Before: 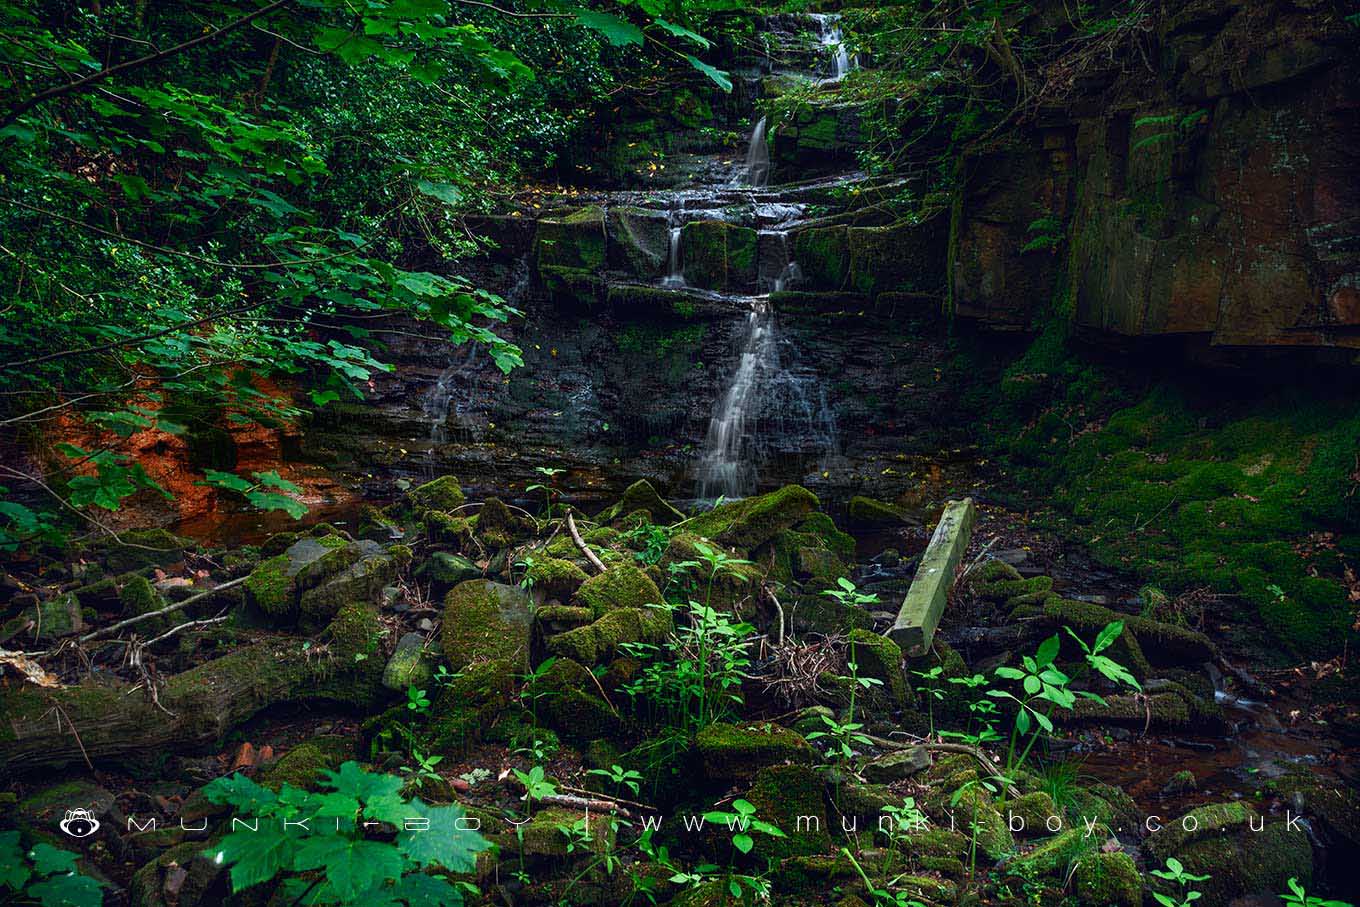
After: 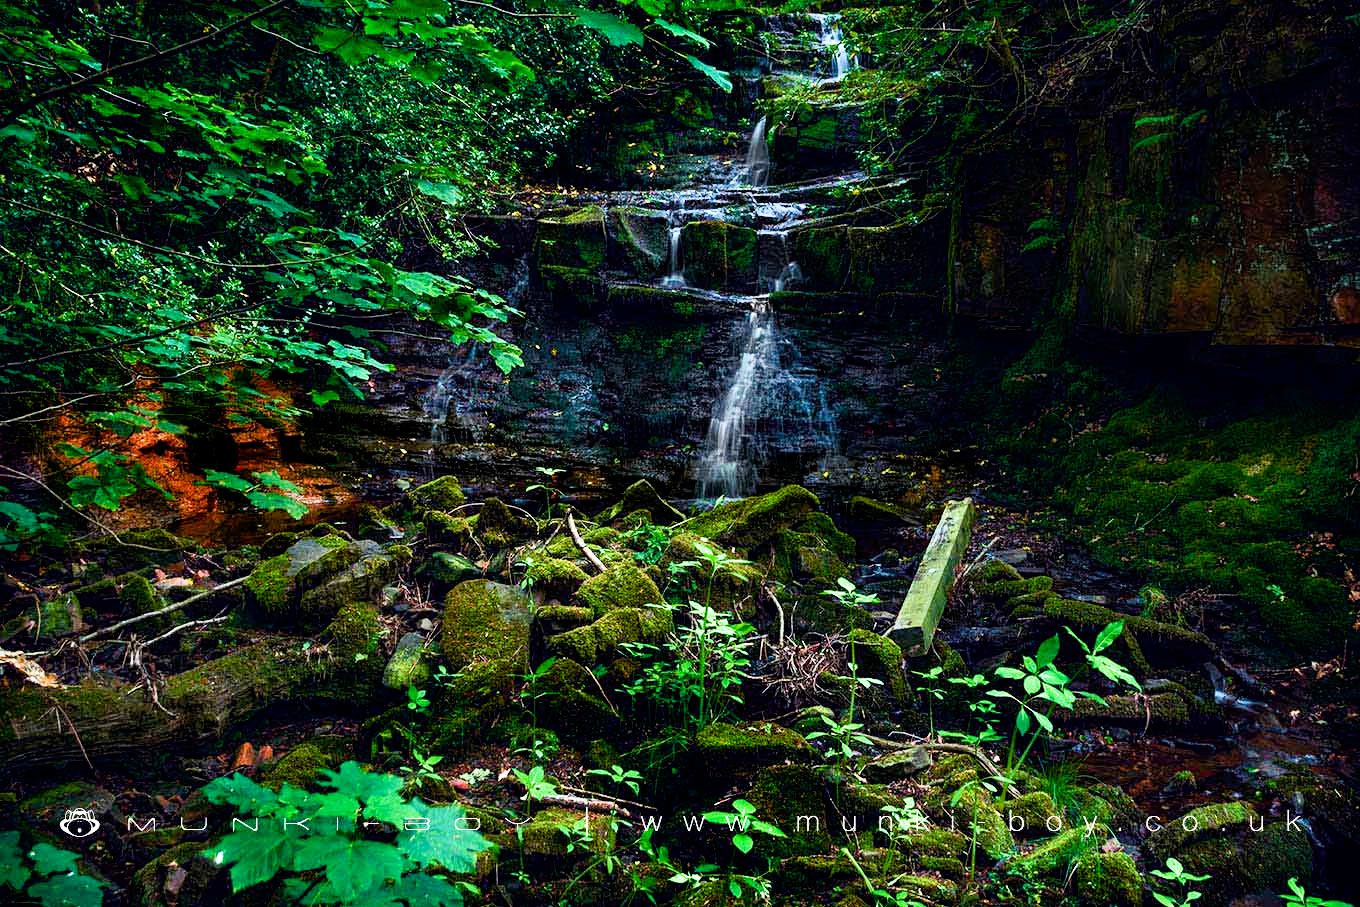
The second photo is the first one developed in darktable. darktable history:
exposure: black level correction 0, exposure 0.896 EV, compensate exposure bias true, compensate highlight preservation false
tone equalizer: edges refinement/feathering 500, mask exposure compensation -1.57 EV, preserve details no
filmic rgb: middle gray luminance 10.22%, black relative exposure -8.61 EV, white relative exposure 3.3 EV, target black luminance 0%, hardness 5.2, latitude 44.63%, contrast 1.307, highlights saturation mix 4.45%, shadows ↔ highlights balance 24.23%, color science v6 (2022)
color balance rgb: linear chroma grading › shadows 31.96%, linear chroma grading › global chroma -2.531%, linear chroma grading › mid-tones 4.441%, perceptual saturation grading › global saturation 20%, perceptual saturation grading › highlights -24.841%, perceptual saturation grading › shadows 25.022%, global vibrance 22.722%
